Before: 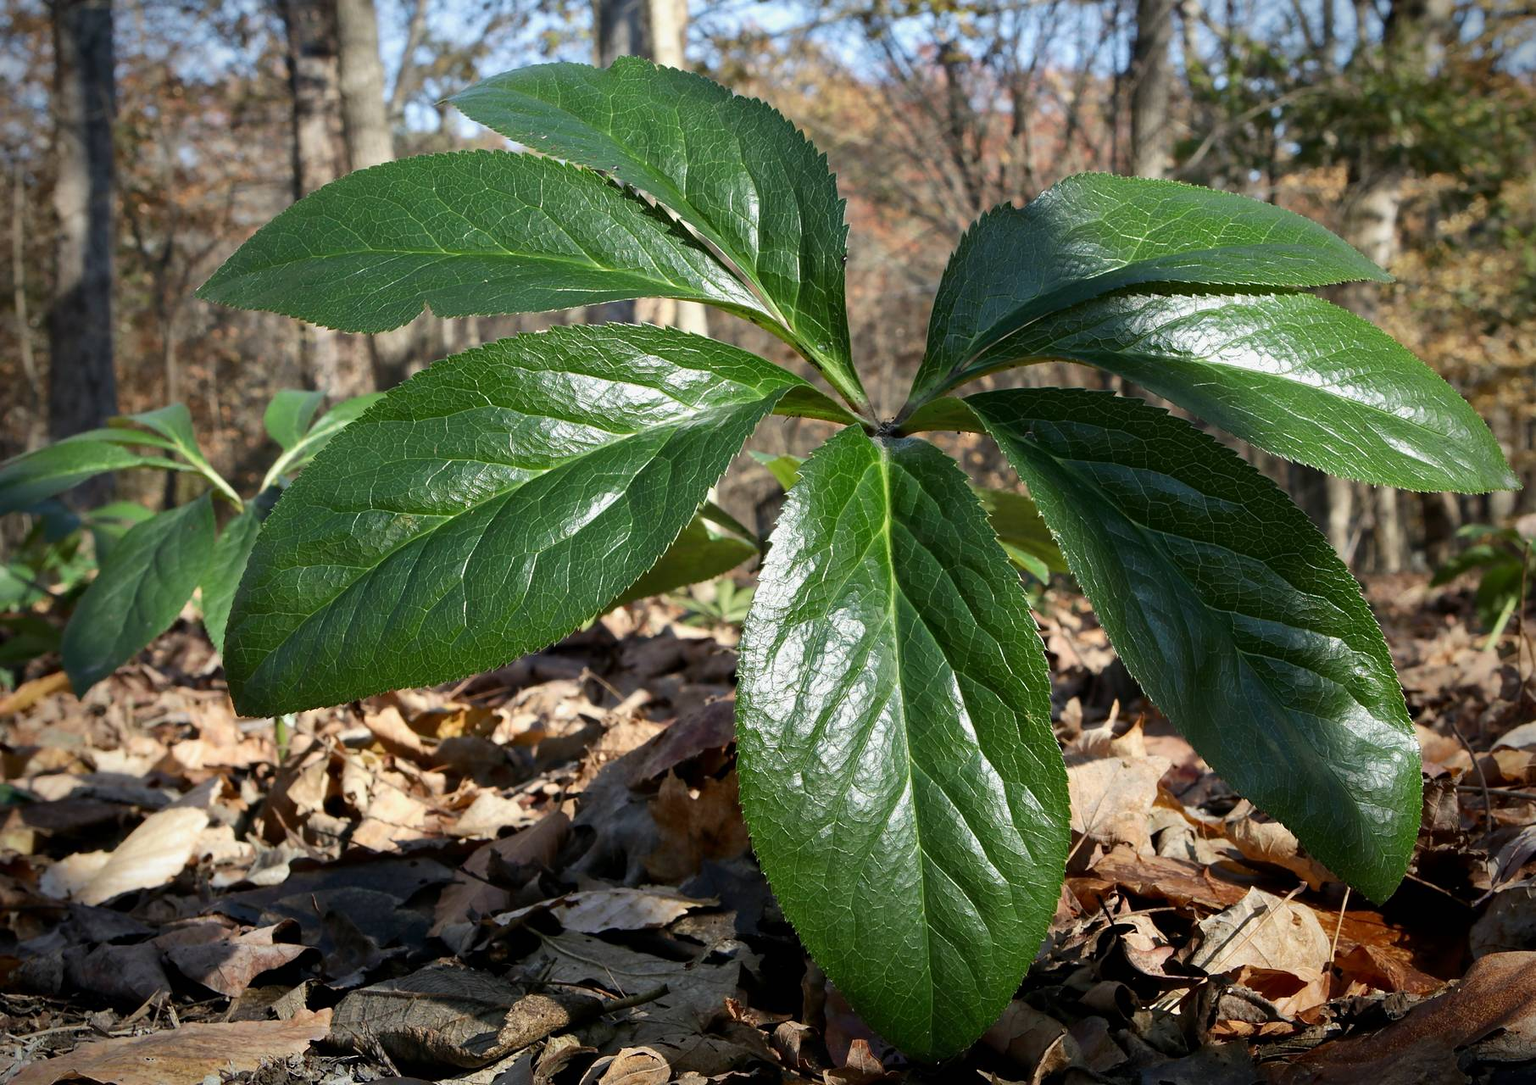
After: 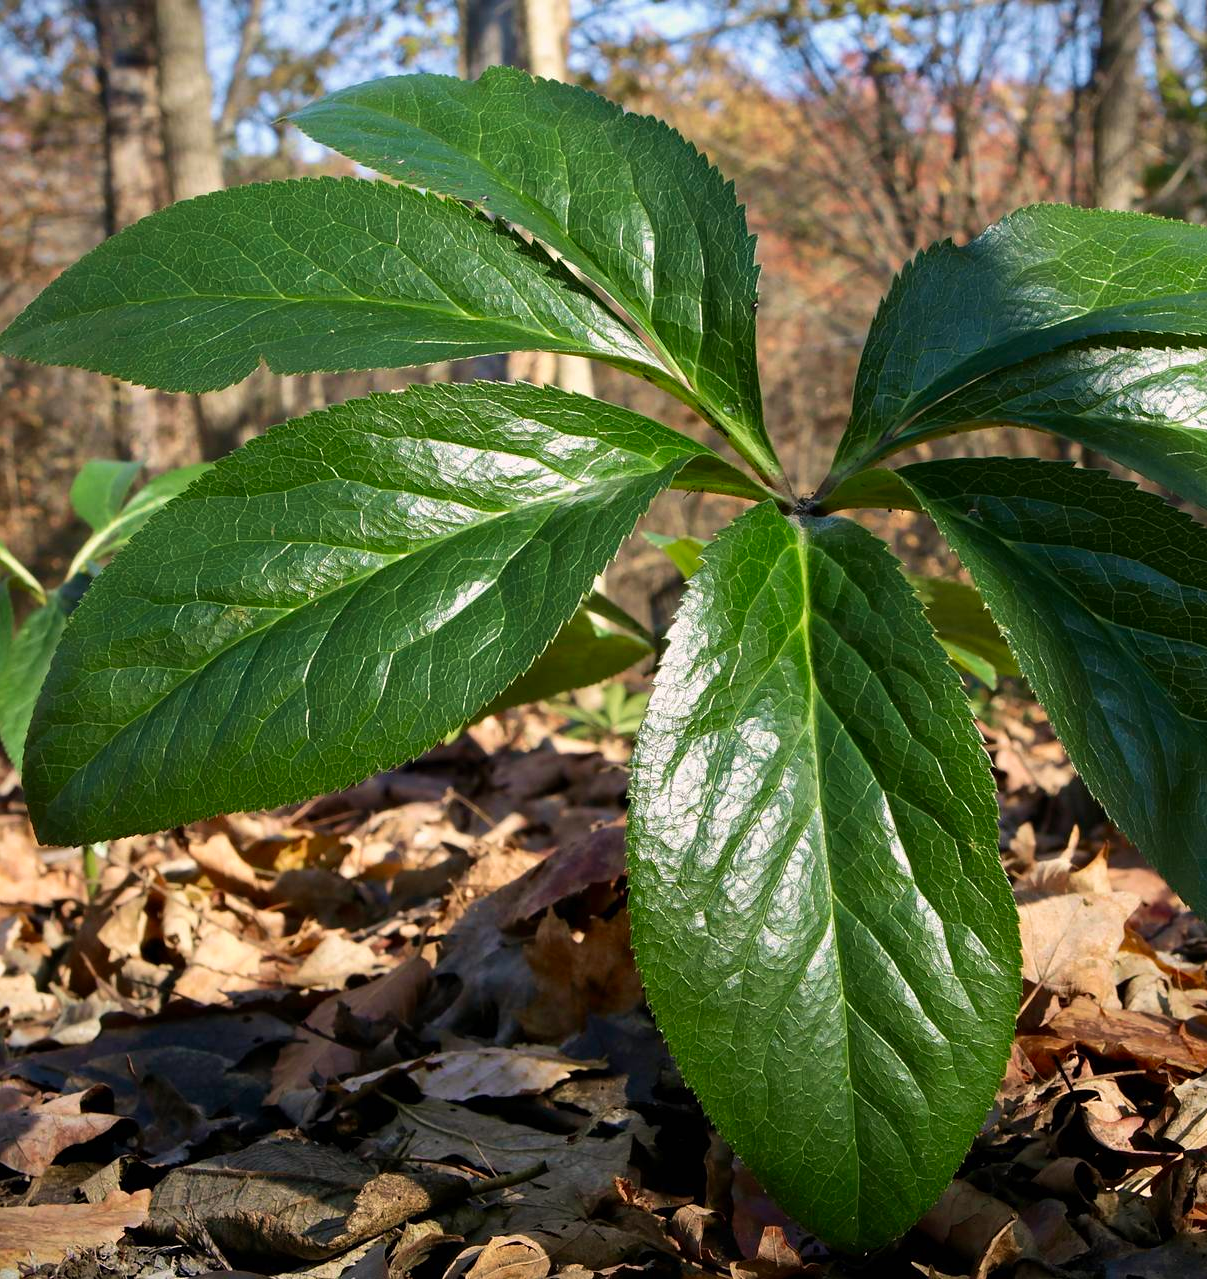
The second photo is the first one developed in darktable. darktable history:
crop and rotate: left 13.342%, right 19.991%
color correction: highlights a* 3.22, highlights b* 1.93, saturation 1.19
velvia: on, module defaults
